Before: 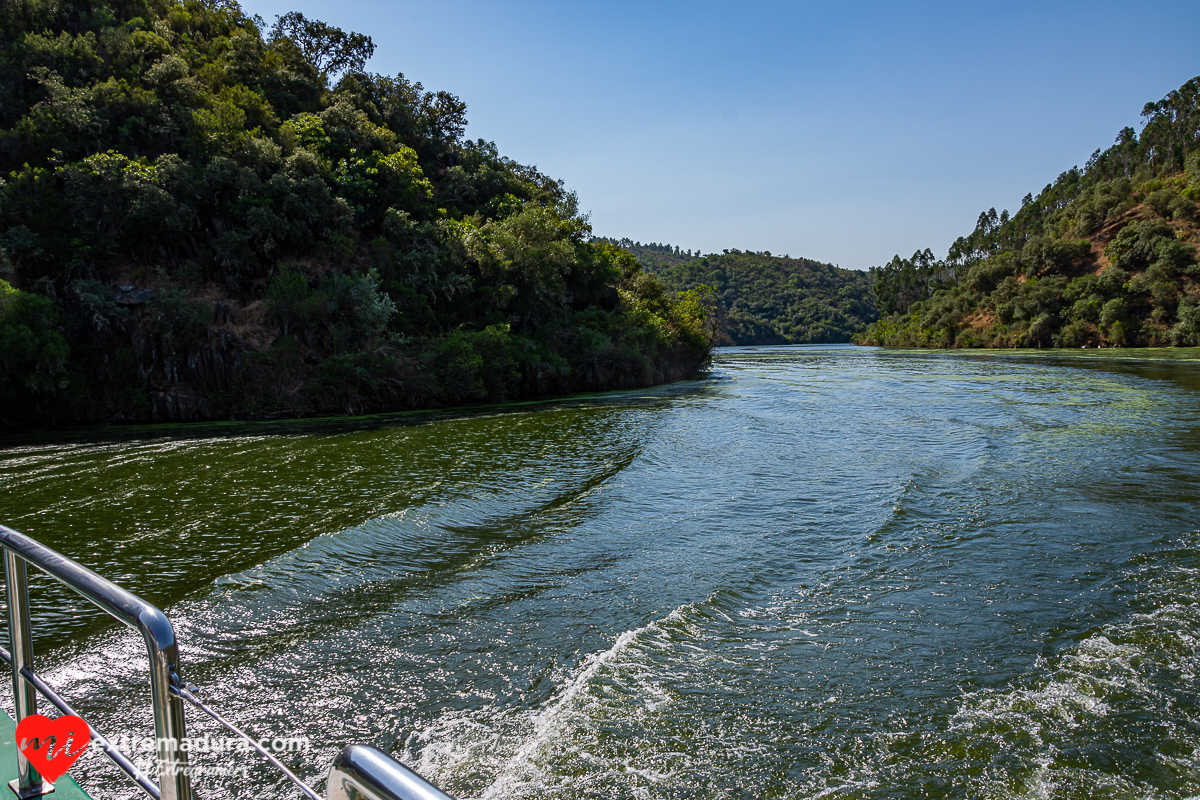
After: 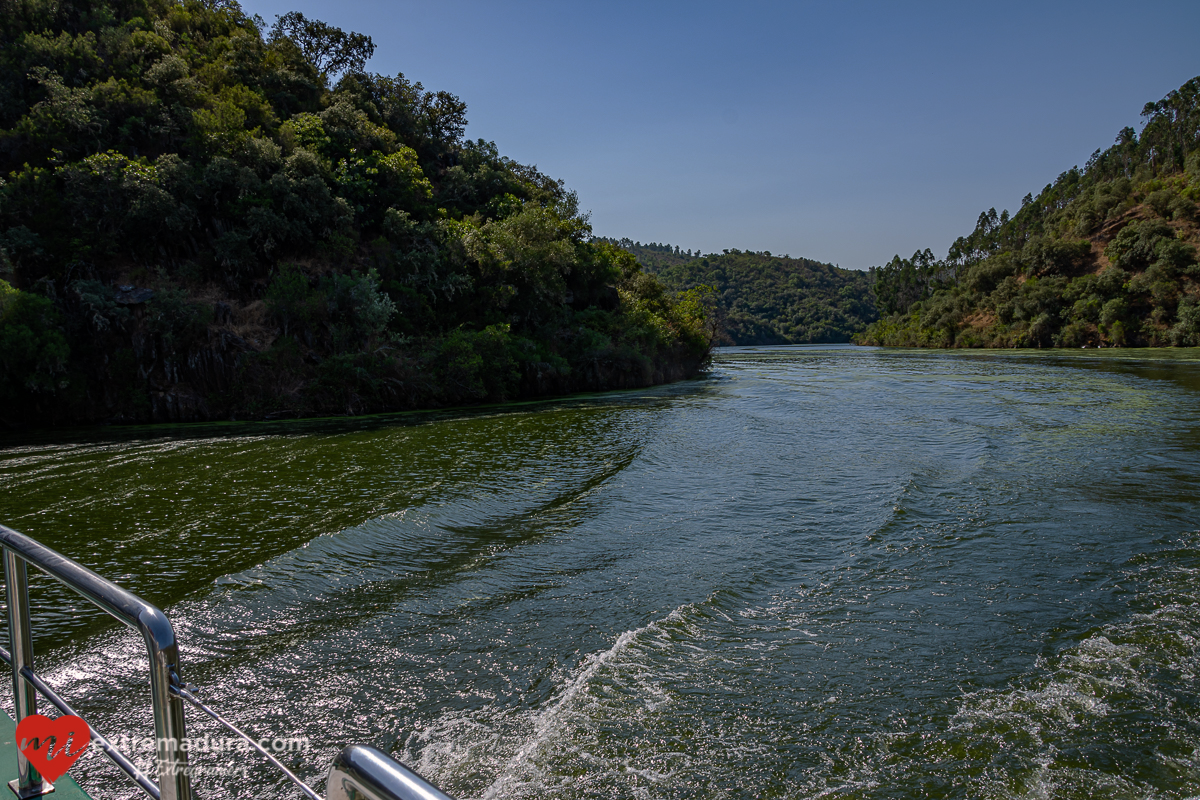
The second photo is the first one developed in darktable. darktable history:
color balance rgb: highlights gain › luminance 0.709%, highlights gain › chroma 0.304%, highlights gain › hue 42.69°, perceptual saturation grading › global saturation 0.249%, global vibrance 0.583%
base curve: curves: ch0 [(0, 0) (0.841, 0.609) (1, 1)], preserve colors none
